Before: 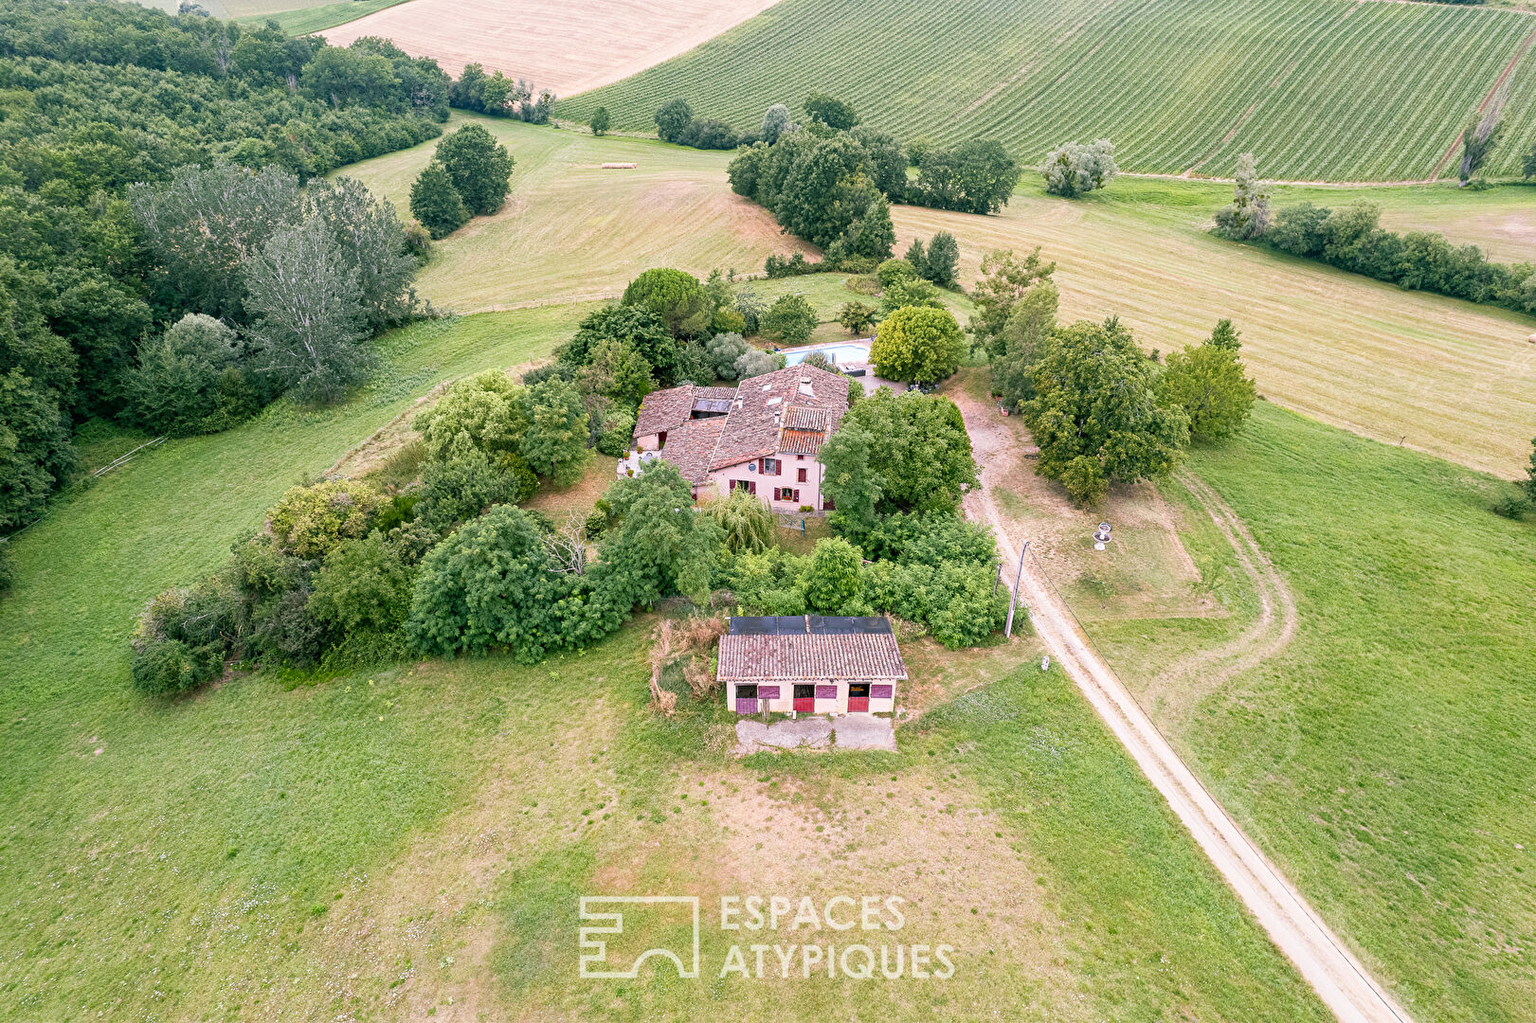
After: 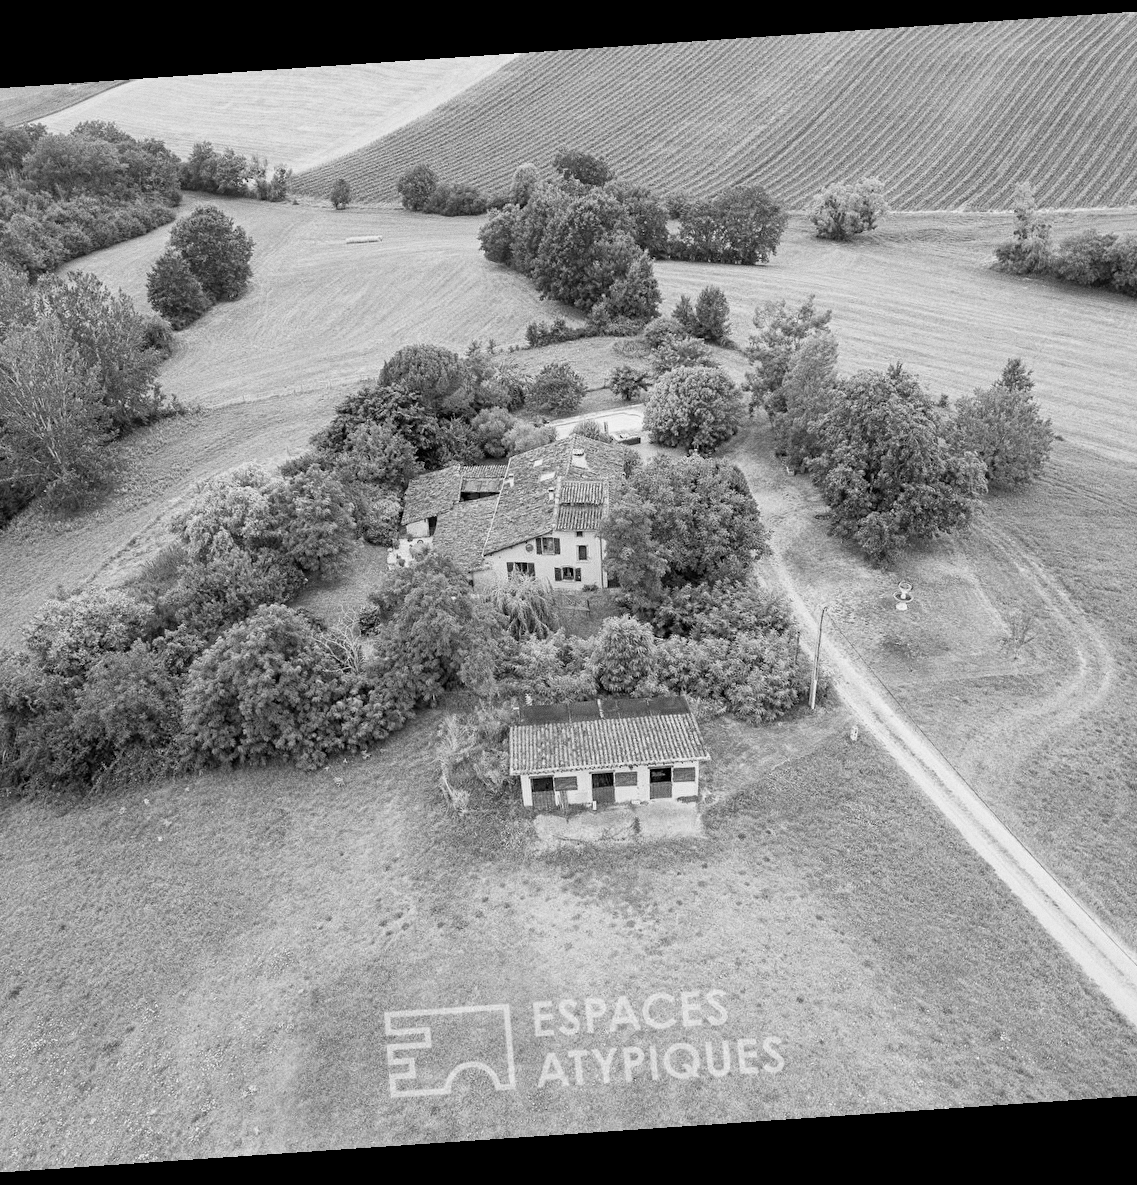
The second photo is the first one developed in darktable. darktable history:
white balance: red 0.978, blue 0.999
crop and rotate: left 17.732%, right 15.423%
grain: on, module defaults
rotate and perspective: rotation -4.2°, shear 0.006, automatic cropping off
monochrome: a 30.25, b 92.03
